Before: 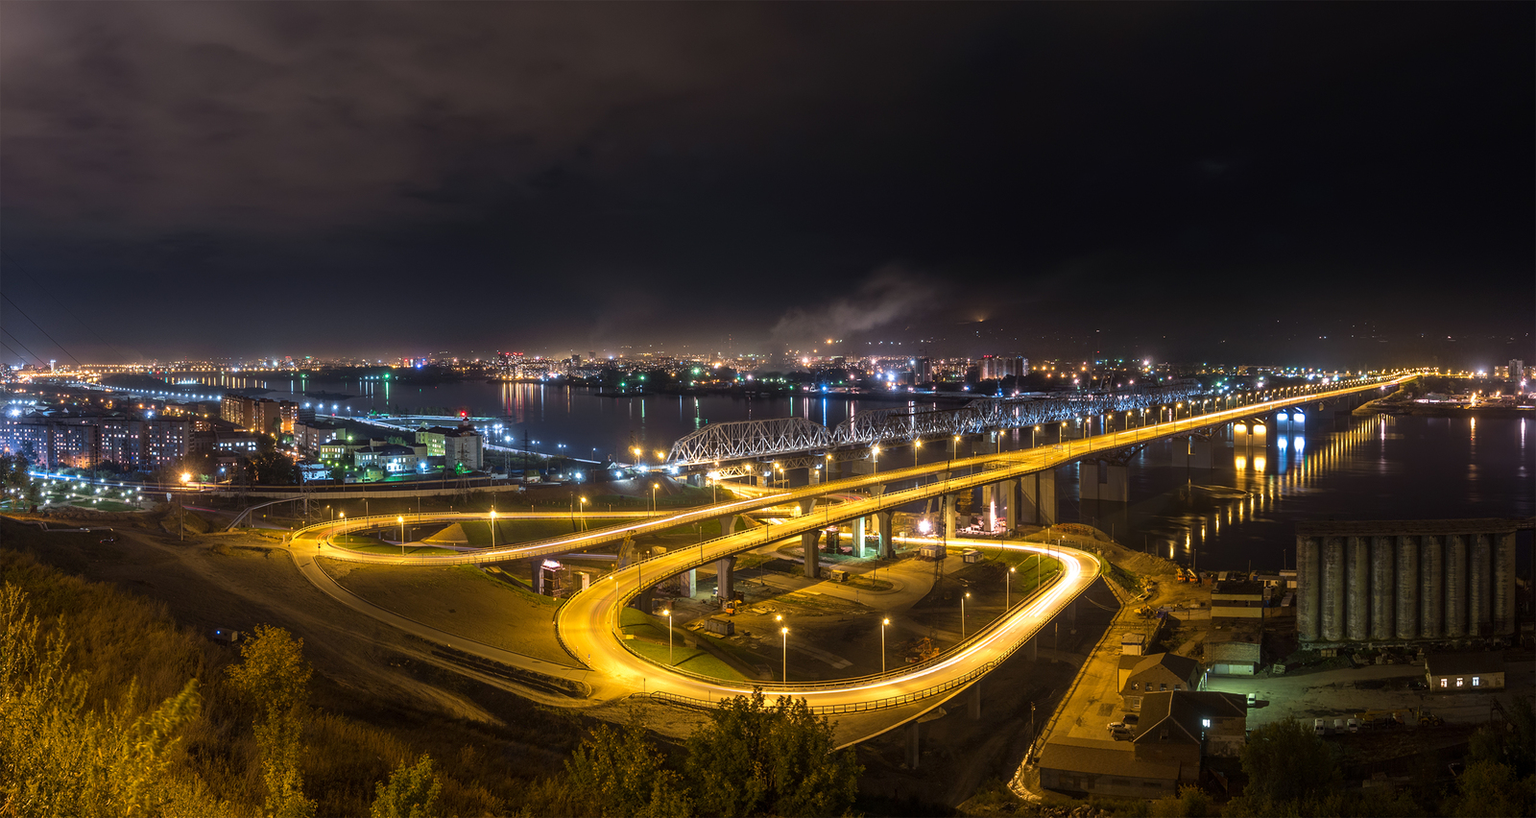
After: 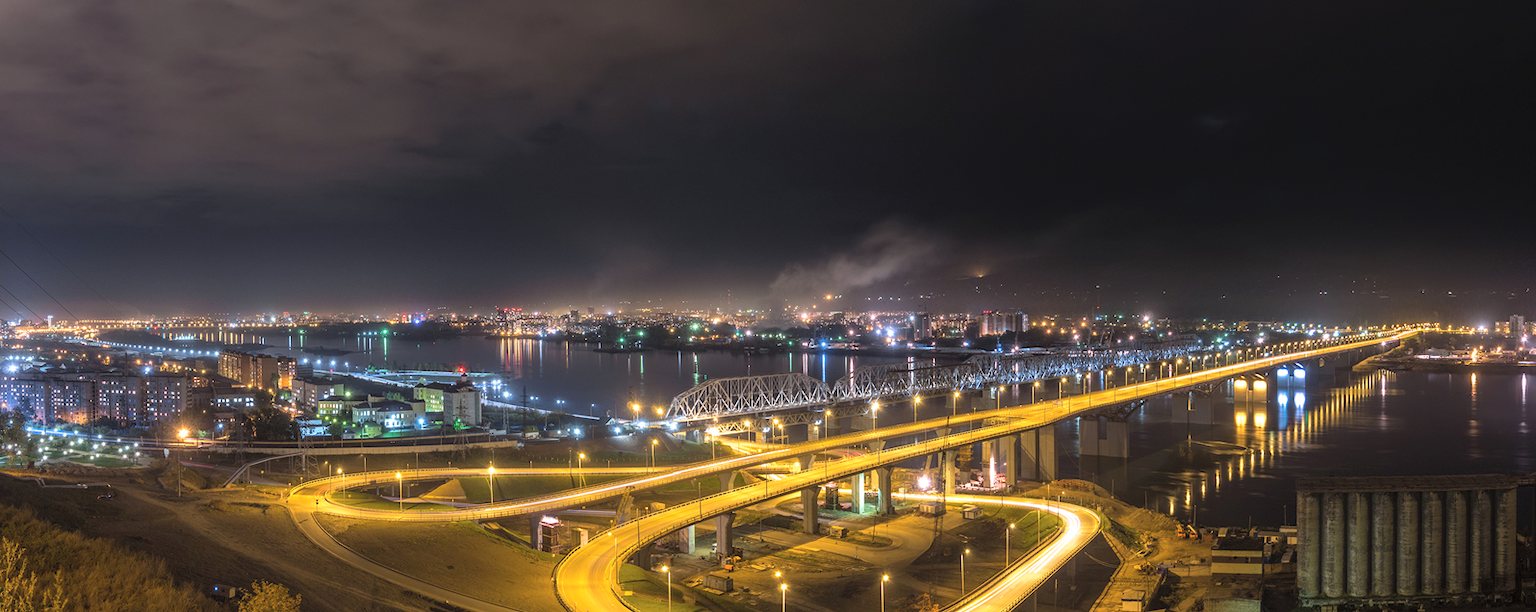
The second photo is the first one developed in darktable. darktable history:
crop: left 0.214%, top 5.544%, bottom 19.804%
contrast brightness saturation: brightness 0.149
